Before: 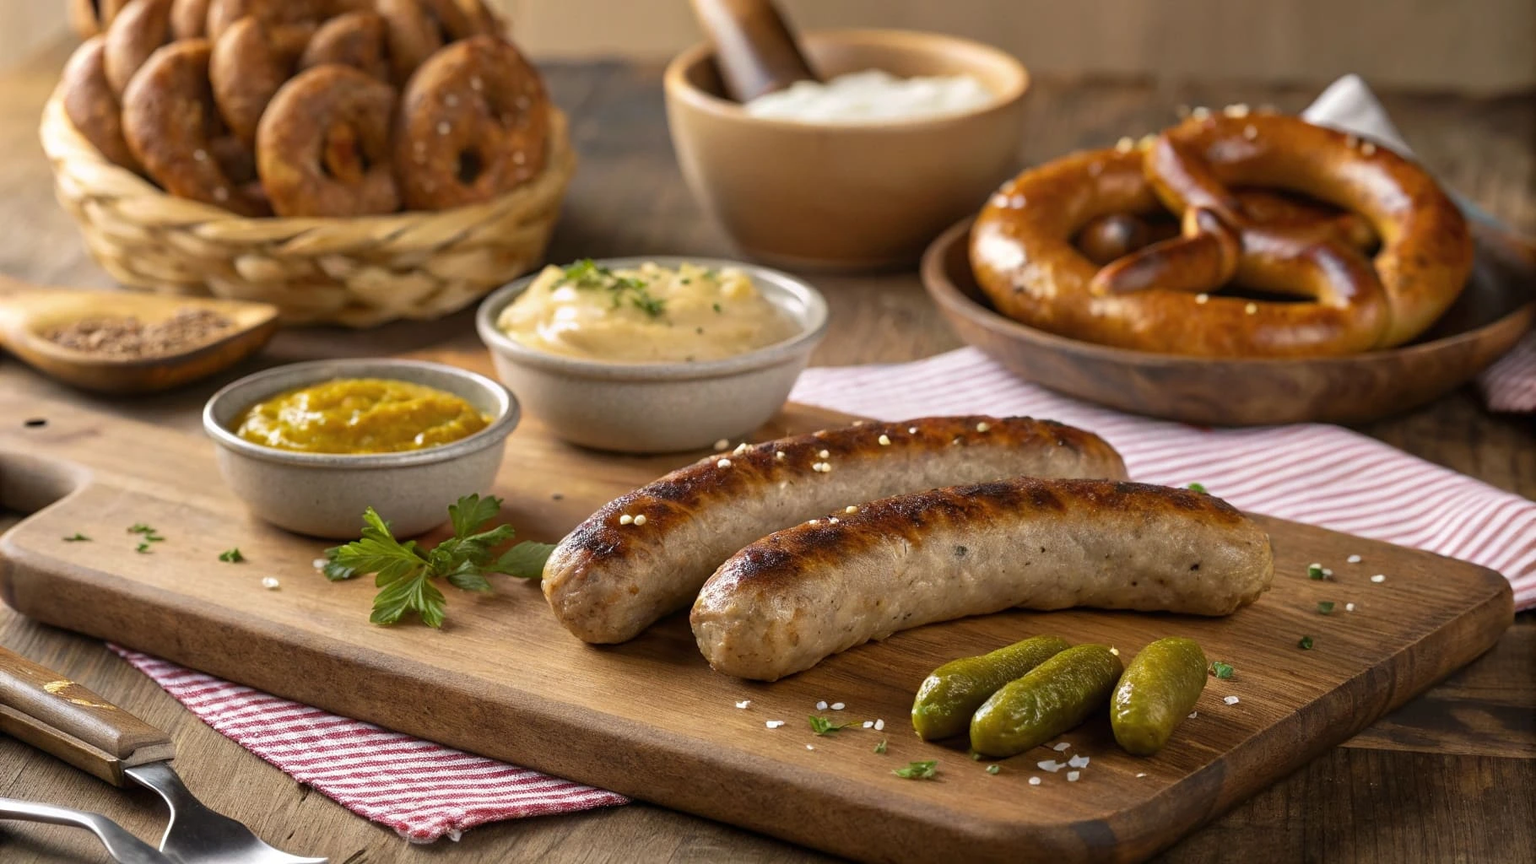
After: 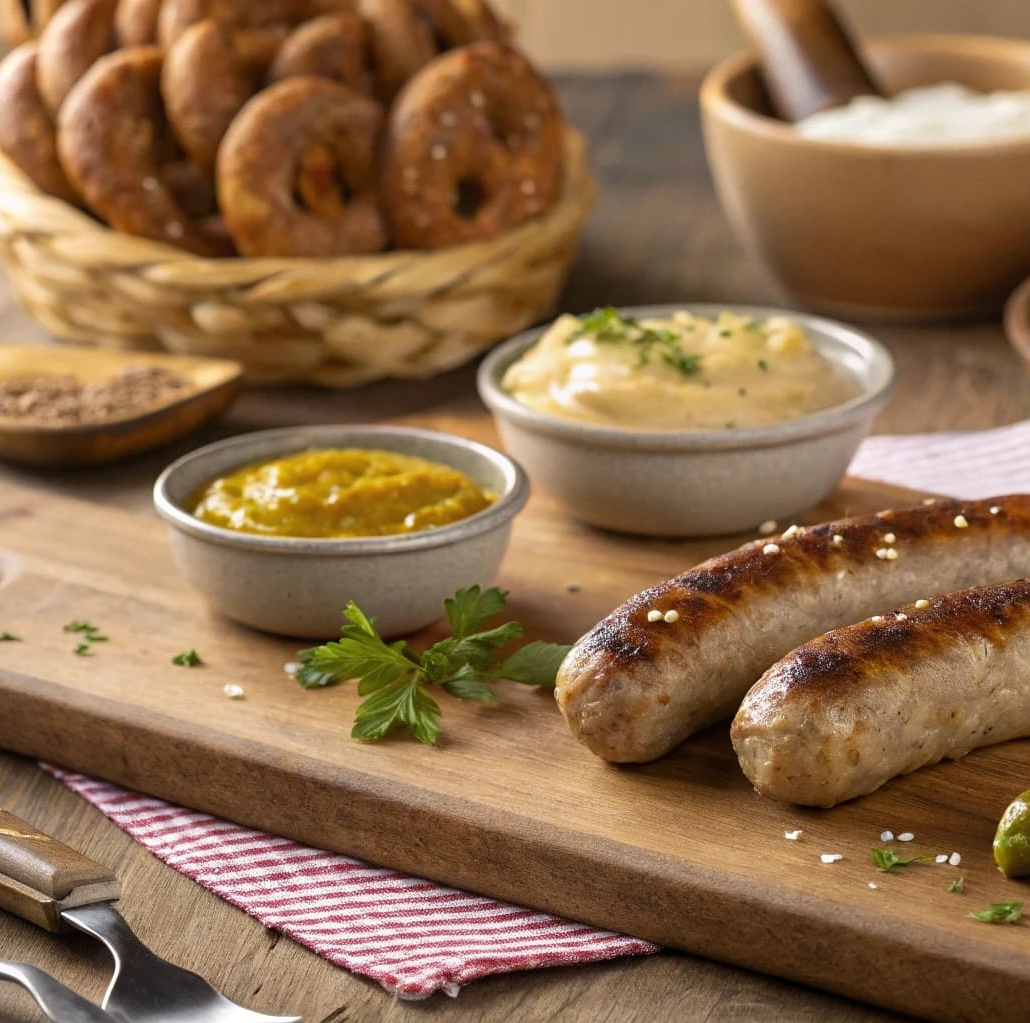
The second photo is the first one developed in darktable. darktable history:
crop: left 4.82%, right 38.573%
